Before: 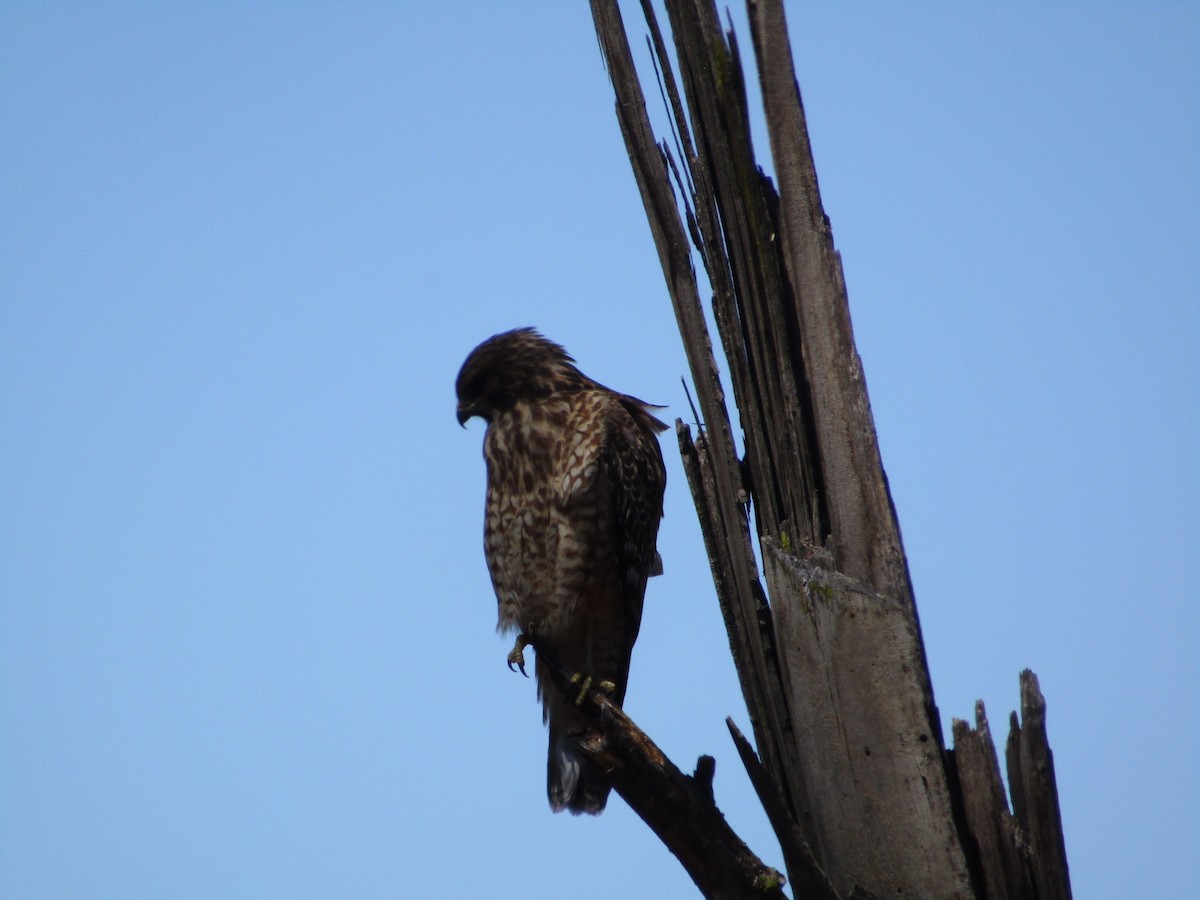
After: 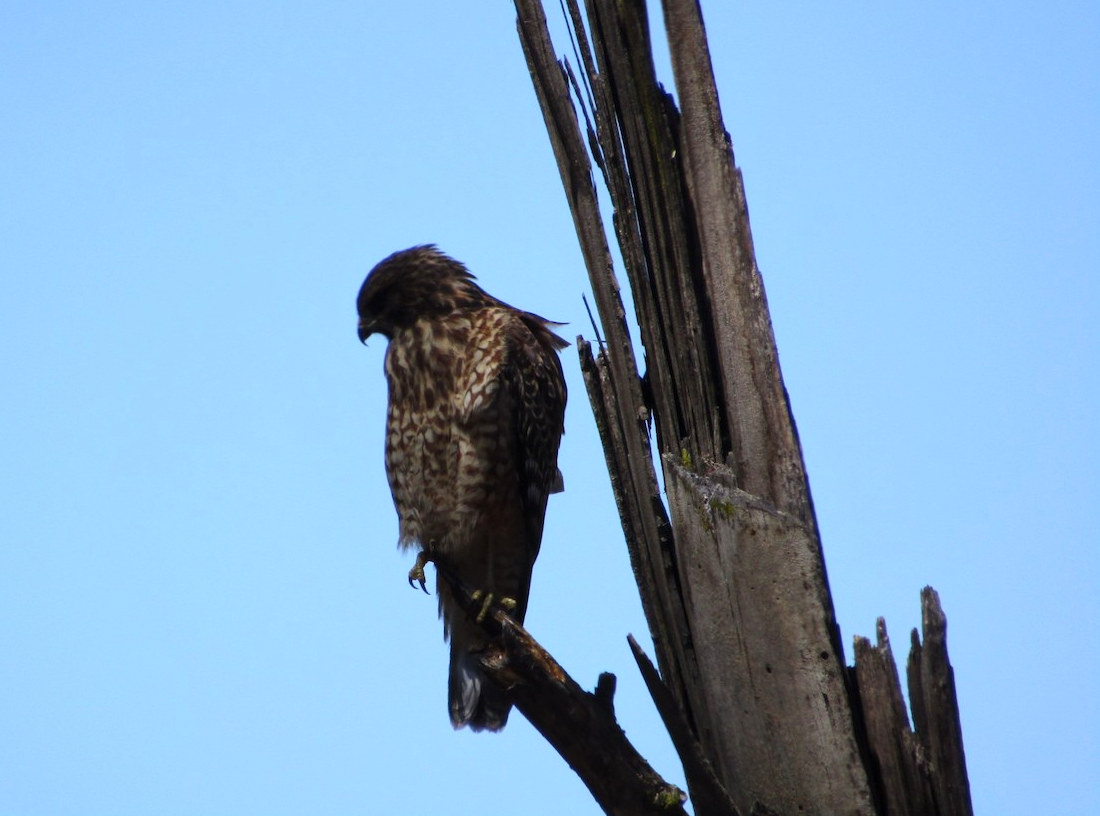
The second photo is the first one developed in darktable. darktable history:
tone equalizer: on, module defaults
local contrast: highlights 100%, shadows 100%, detail 120%, midtone range 0.2
contrast brightness saturation: contrast 0.2, brightness 0.16, saturation 0.22
crop and rotate: left 8.262%, top 9.226%
